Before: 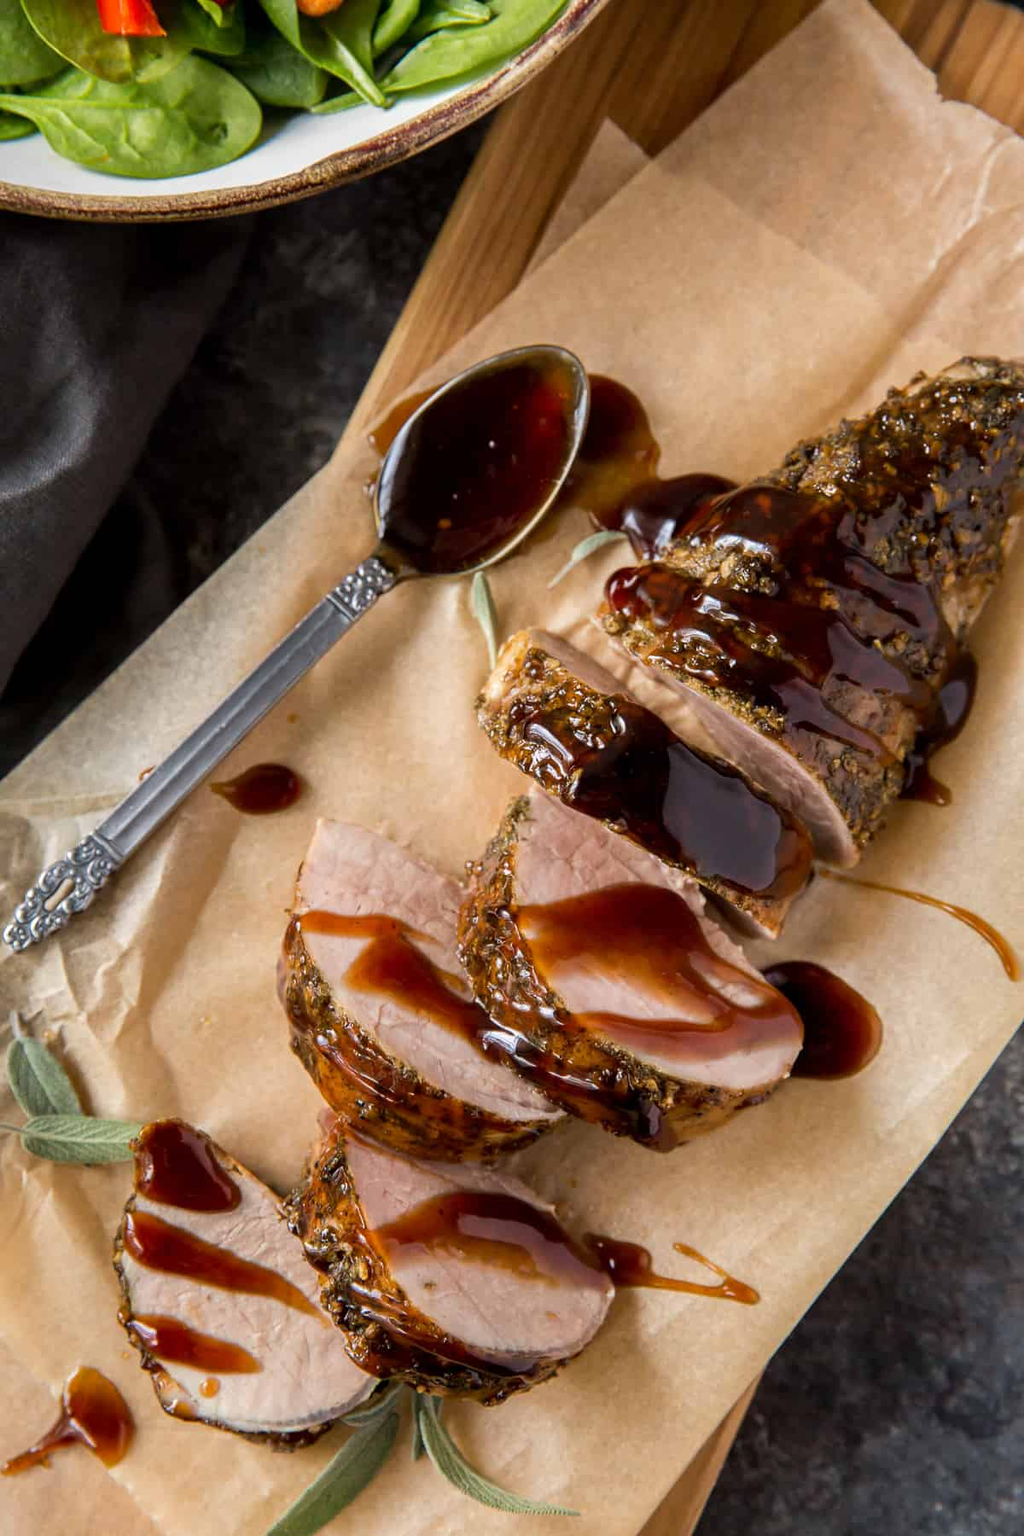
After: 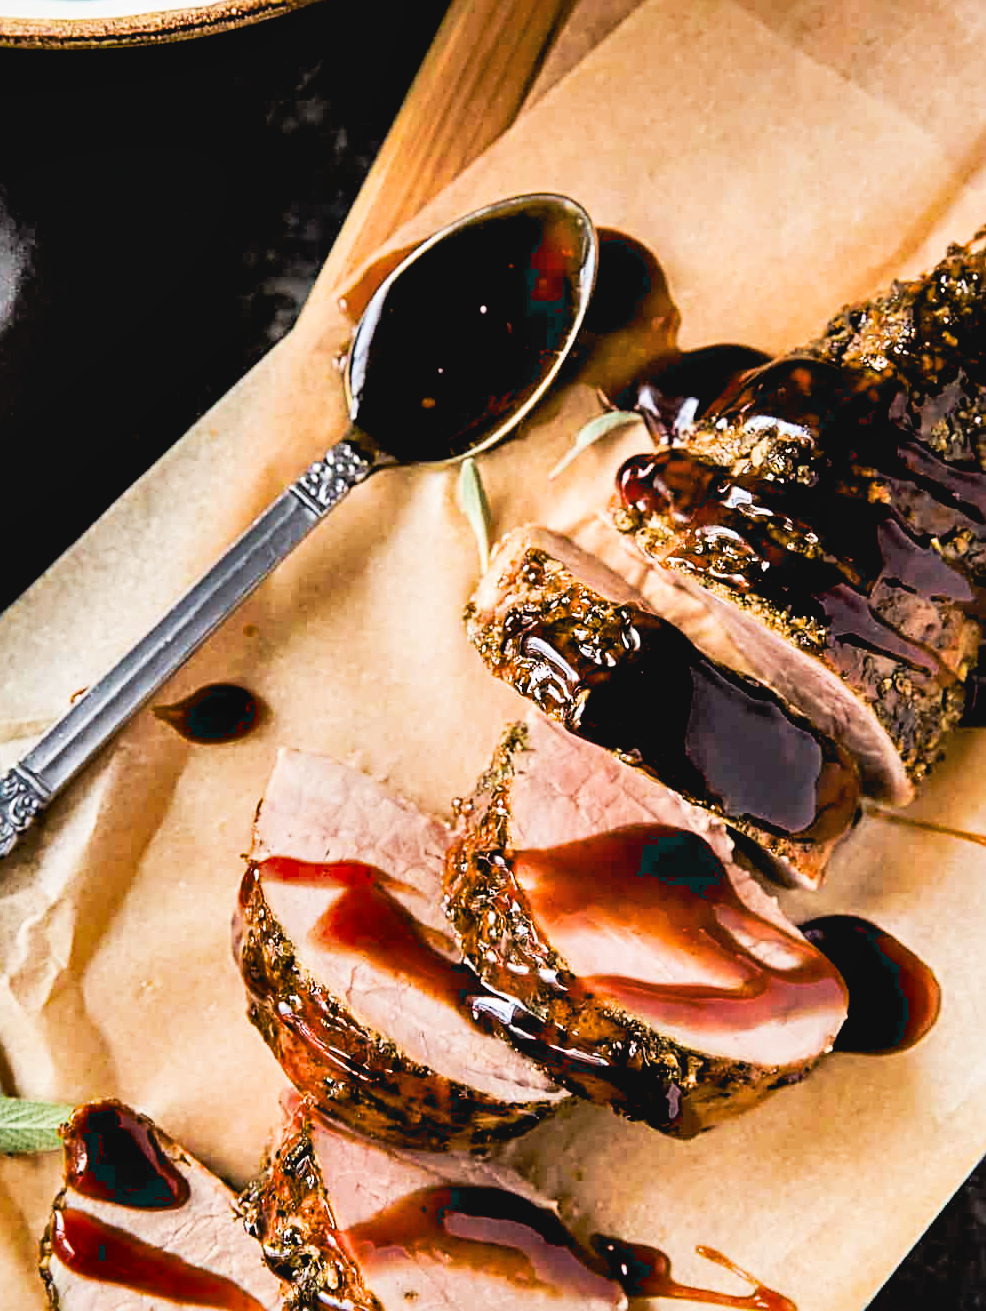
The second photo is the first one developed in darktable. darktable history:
shadows and highlights: shadows 30.72, highlights -62.97, soften with gaussian
color correction: highlights b* 0.05, saturation 1.13
exposure: black level correction 0.011, exposure 1.084 EV, compensate highlight preservation false
crop: left 7.827%, top 11.73%, right 10.003%, bottom 15.412%
sharpen: radius 3.105
filmic rgb: black relative exposure -5.06 EV, white relative exposure 3.98 EV, hardness 2.89, contrast 1.395, highlights saturation mix -30.84%
tone curve: curves: ch0 [(0.001, 0.042) (0.128, 0.16) (0.452, 0.42) (0.603, 0.566) (0.754, 0.733) (1, 1)]; ch1 [(0, 0) (0.325, 0.327) (0.412, 0.441) (0.473, 0.466) (0.5, 0.499) (0.549, 0.558) (0.617, 0.625) (0.713, 0.7) (1, 1)]; ch2 [(0, 0) (0.386, 0.397) (0.445, 0.47) (0.505, 0.498) (0.529, 0.524) (0.574, 0.569) (0.652, 0.641) (1, 1)], preserve colors none
